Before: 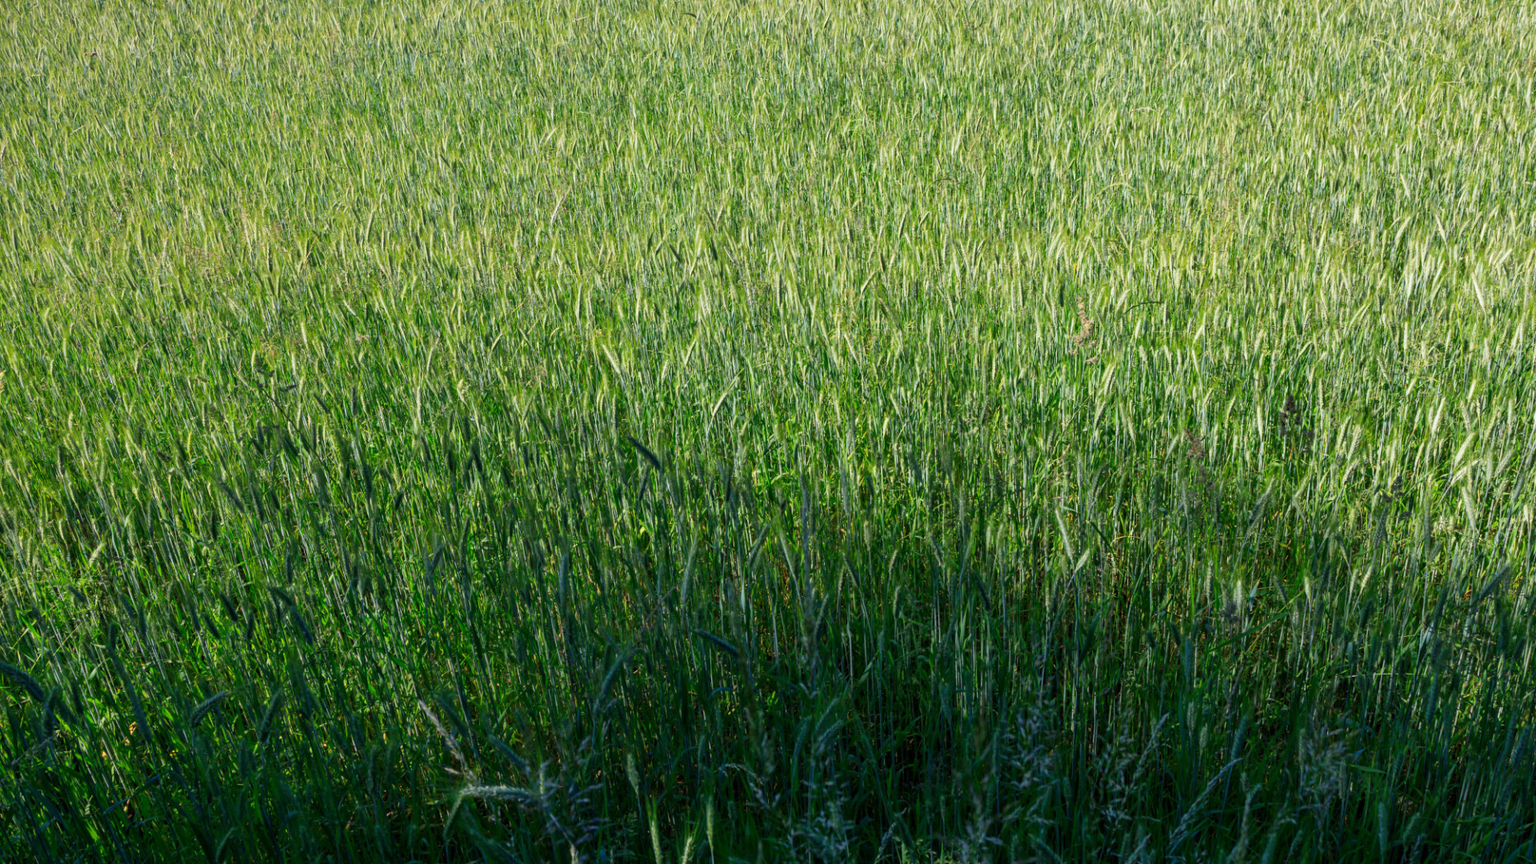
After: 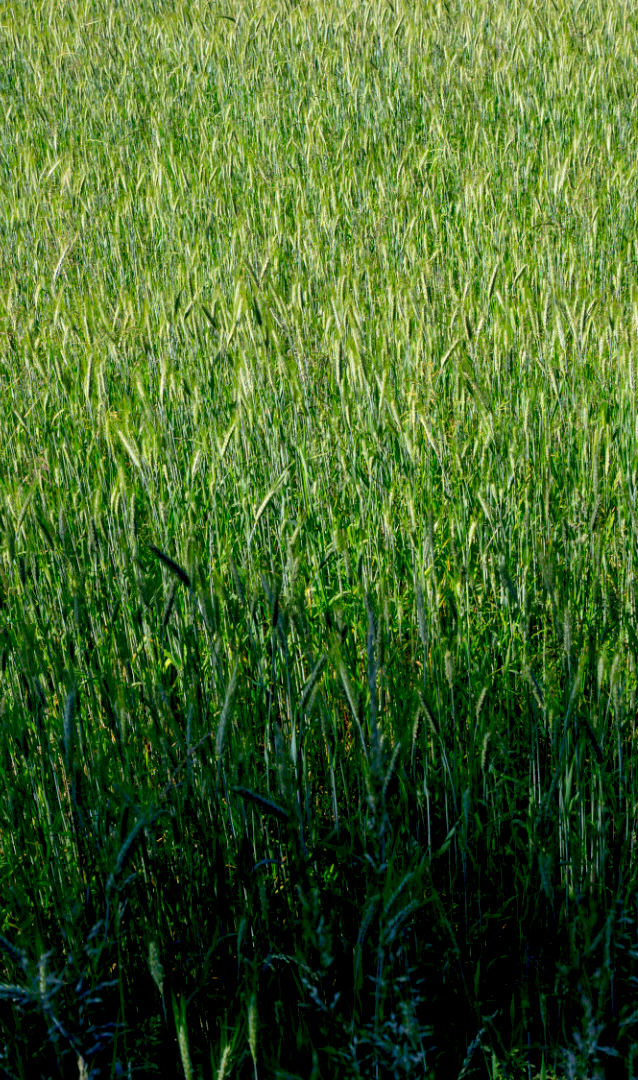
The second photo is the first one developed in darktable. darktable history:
shadows and highlights: shadows -20.24, white point adjustment -1.83, highlights -35.14
base curve: curves: ch0 [(0.017, 0) (0.425, 0.441) (0.844, 0.933) (1, 1)], preserve colors none
exposure: compensate highlight preservation false
crop: left 33.089%, right 33.659%
